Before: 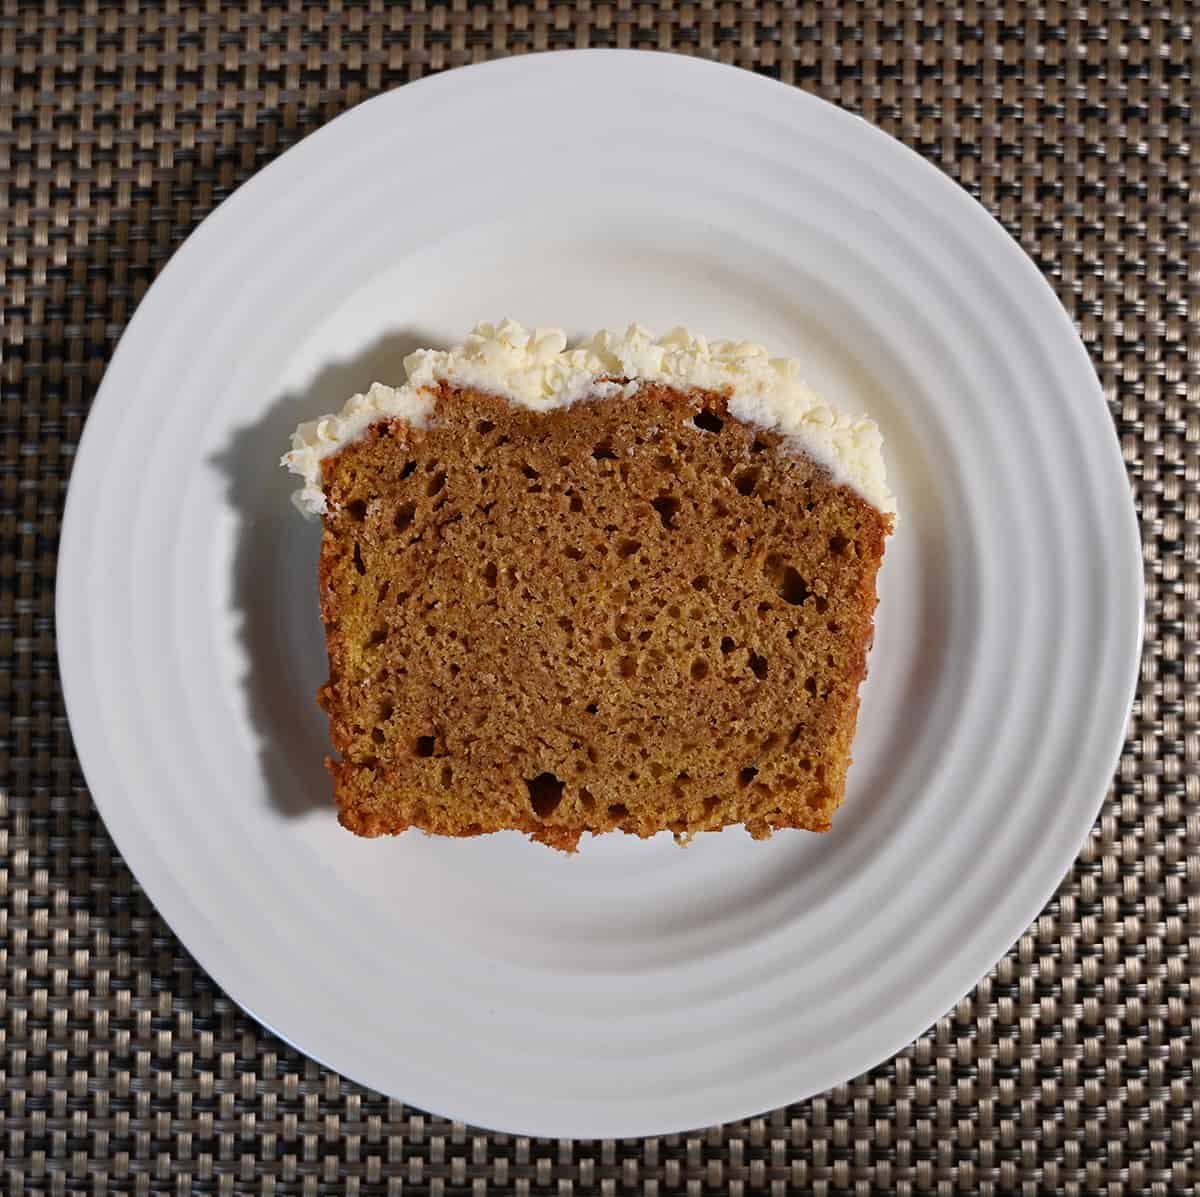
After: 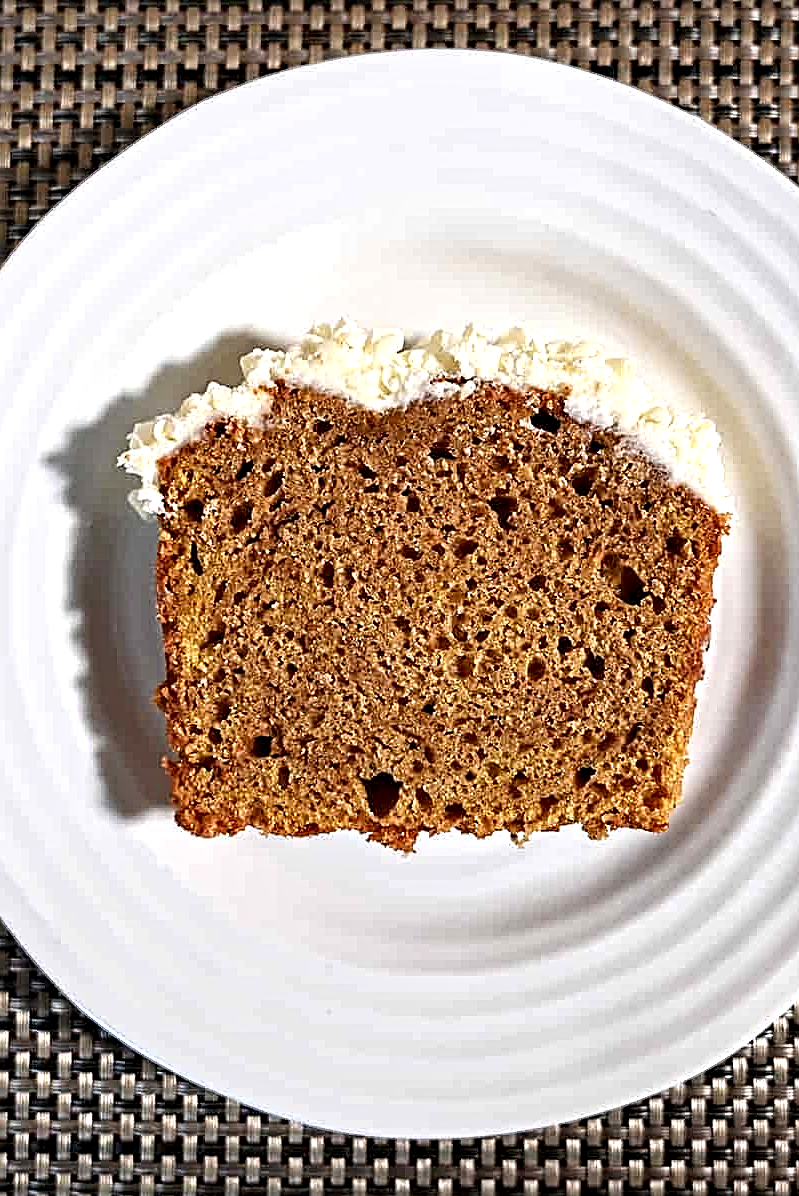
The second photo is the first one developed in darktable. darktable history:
contrast equalizer: octaves 7, y [[0.5, 0.542, 0.583, 0.625, 0.667, 0.708], [0.5 ×6], [0.5 ×6], [0 ×6], [0 ×6]]
exposure: black level correction 0, exposure 0.698 EV, compensate highlight preservation false
crop and rotate: left 13.664%, right 19.726%
sharpen: on, module defaults
